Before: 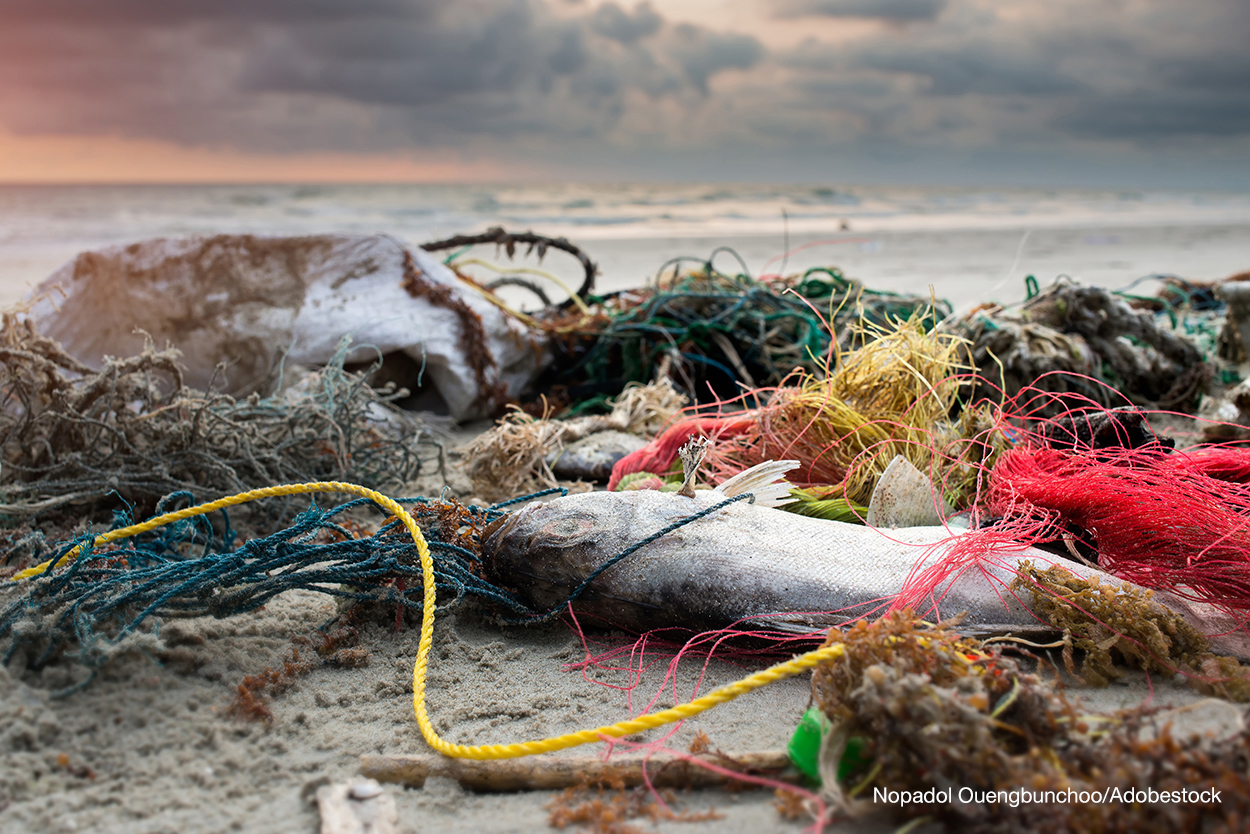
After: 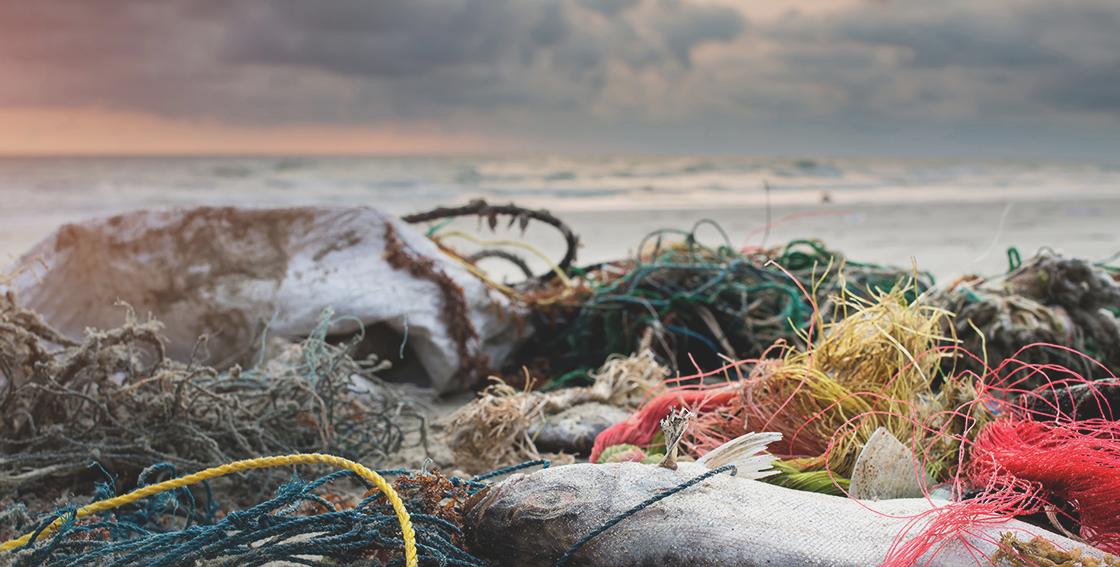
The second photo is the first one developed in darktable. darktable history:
crop: left 1.509%, top 3.452%, right 7.696%, bottom 28.452%
color balance: lift [1.01, 1, 1, 1], gamma [1.097, 1, 1, 1], gain [0.85, 1, 1, 1]
